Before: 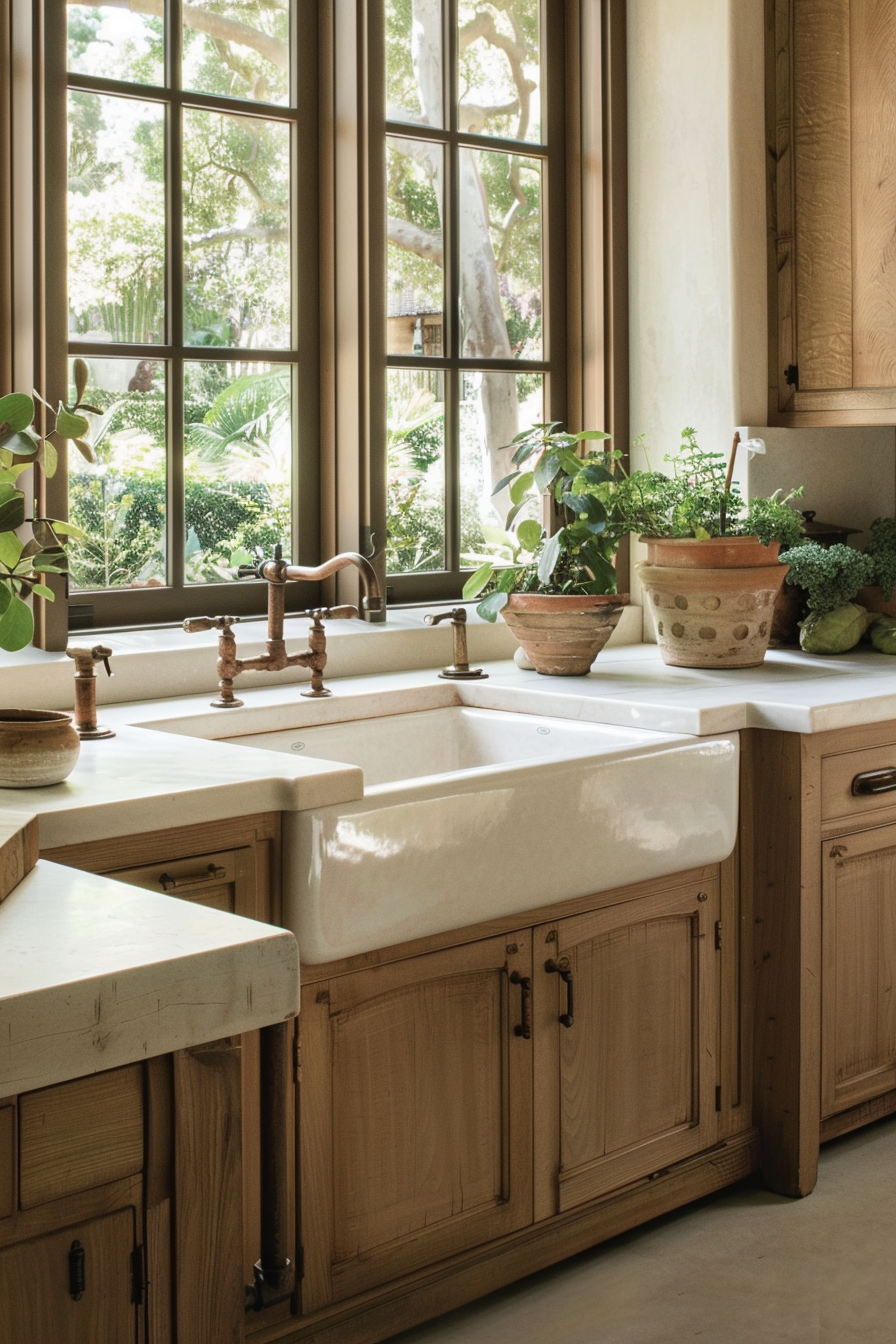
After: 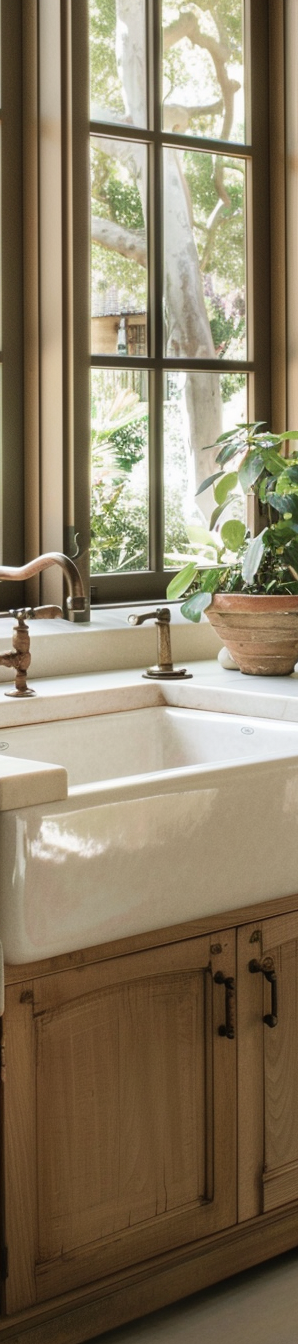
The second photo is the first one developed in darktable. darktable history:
crop: left 33.066%, right 33.675%
